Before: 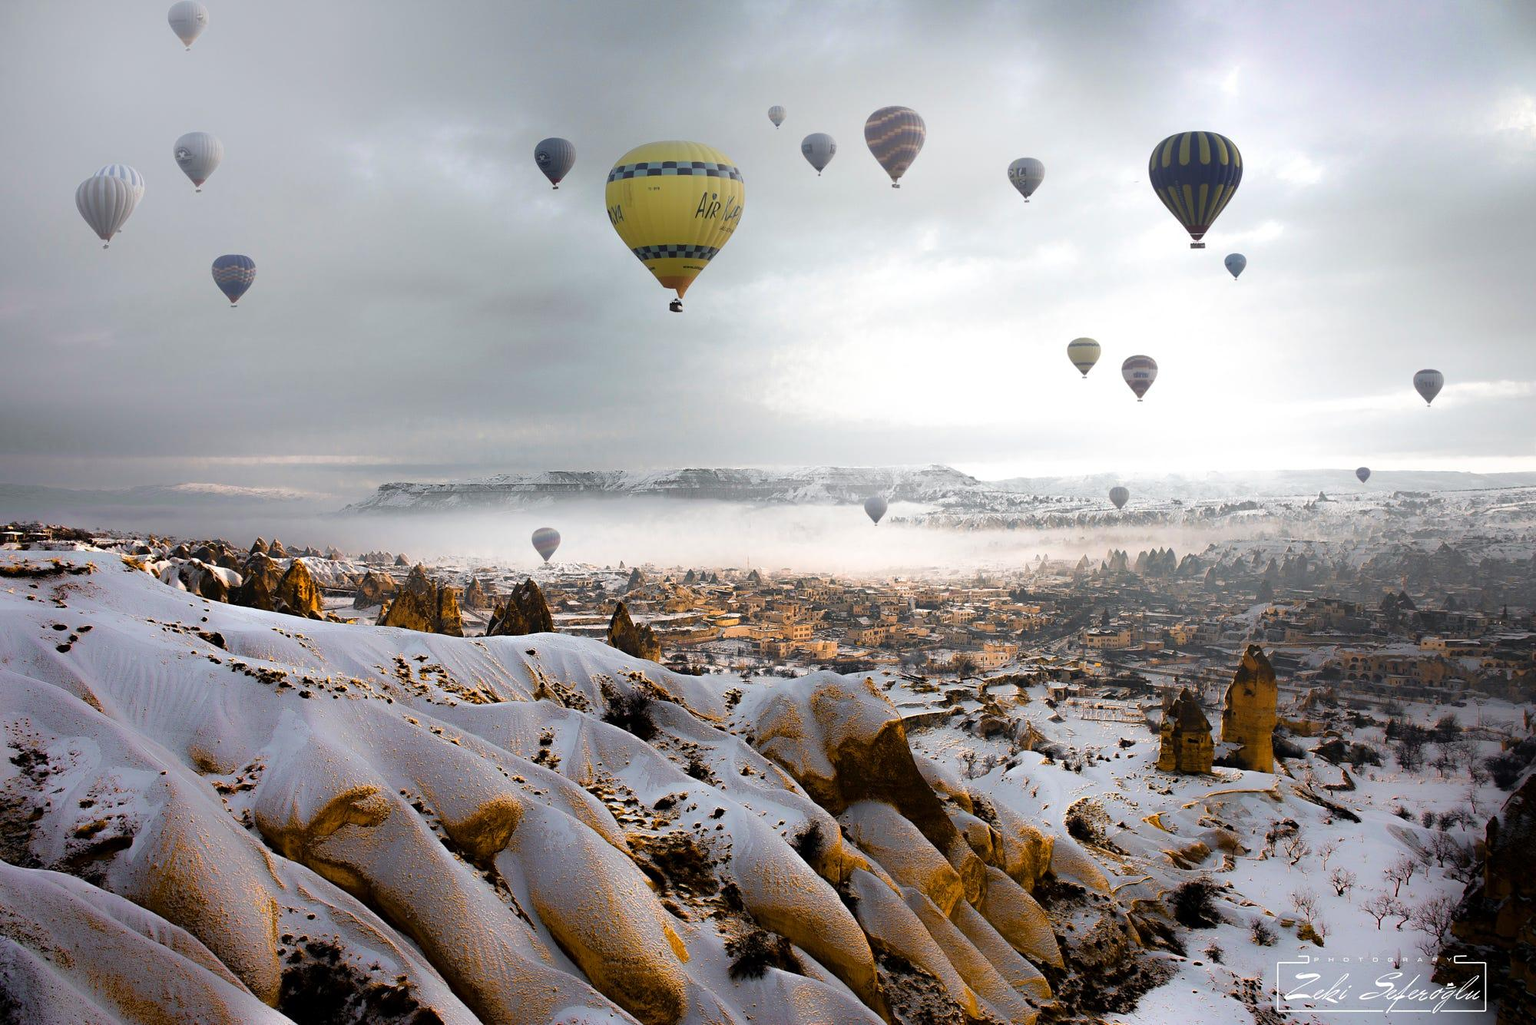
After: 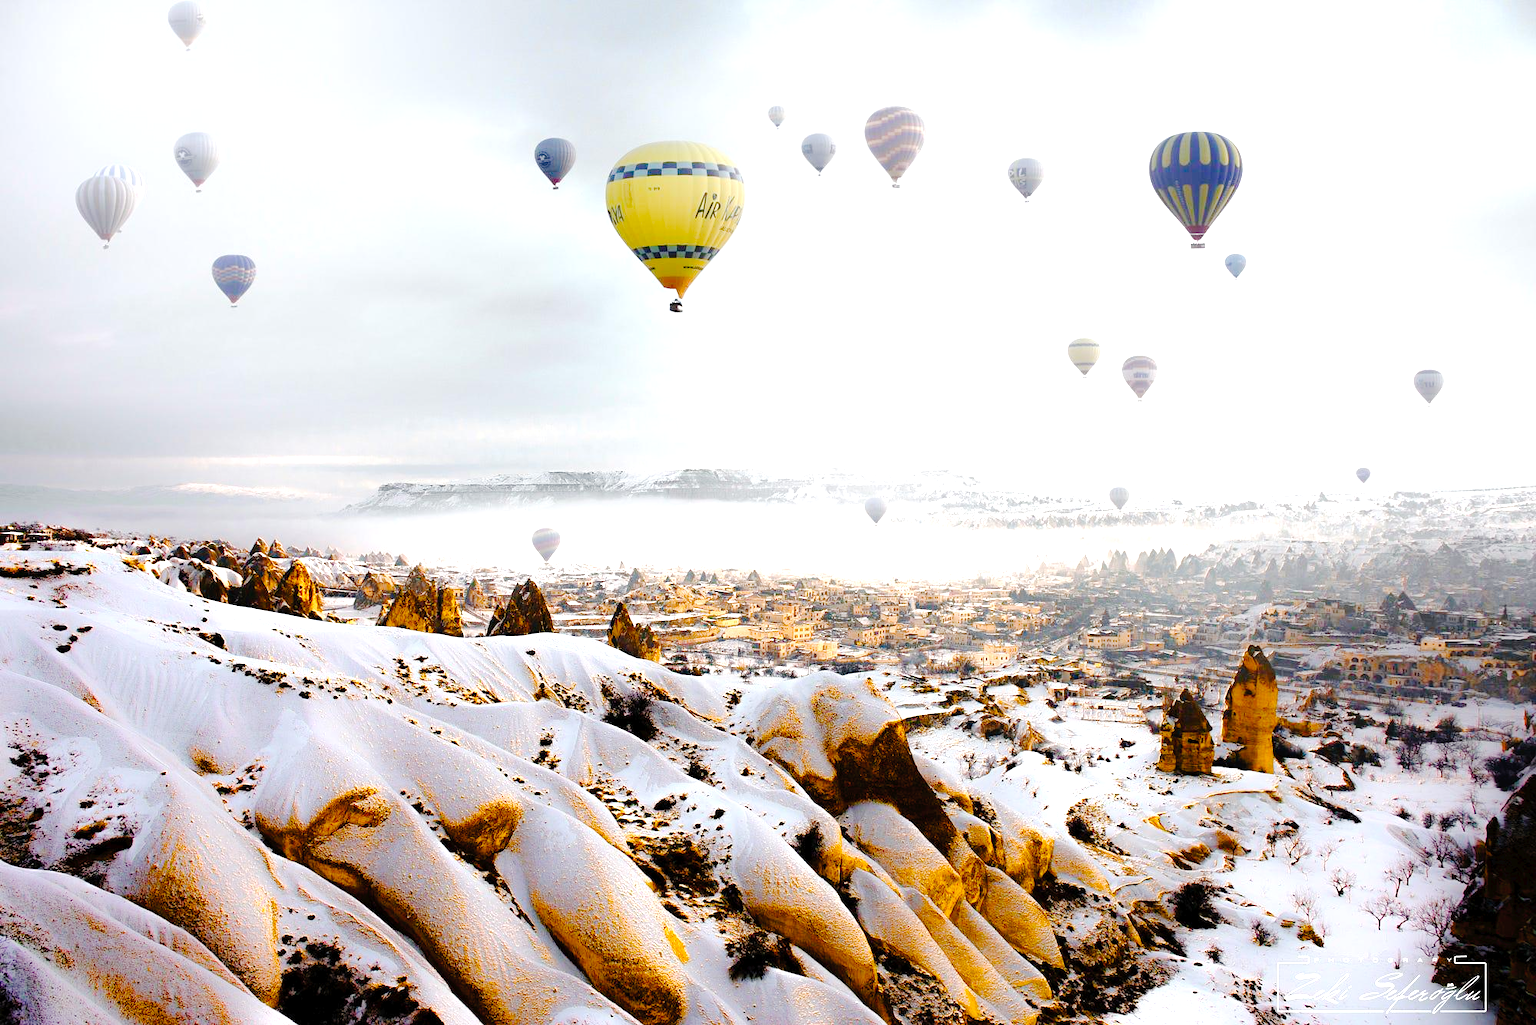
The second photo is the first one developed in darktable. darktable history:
color balance rgb: perceptual saturation grading › global saturation 35%, perceptual saturation grading › highlights -30%, perceptual saturation grading › shadows 35%, perceptual brilliance grading › global brilliance 3%, perceptual brilliance grading › highlights -3%, perceptual brilliance grading › shadows 3%
exposure: black level correction 0.001, exposure 1.05 EV, compensate exposure bias true, compensate highlight preservation false
tone curve: curves: ch0 [(0, 0) (0.003, 0.019) (0.011, 0.021) (0.025, 0.023) (0.044, 0.026) (0.069, 0.037) (0.1, 0.059) (0.136, 0.088) (0.177, 0.138) (0.224, 0.199) (0.277, 0.279) (0.335, 0.376) (0.399, 0.481) (0.468, 0.581) (0.543, 0.658) (0.623, 0.735) (0.709, 0.8) (0.801, 0.861) (0.898, 0.928) (1, 1)], preserve colors none
